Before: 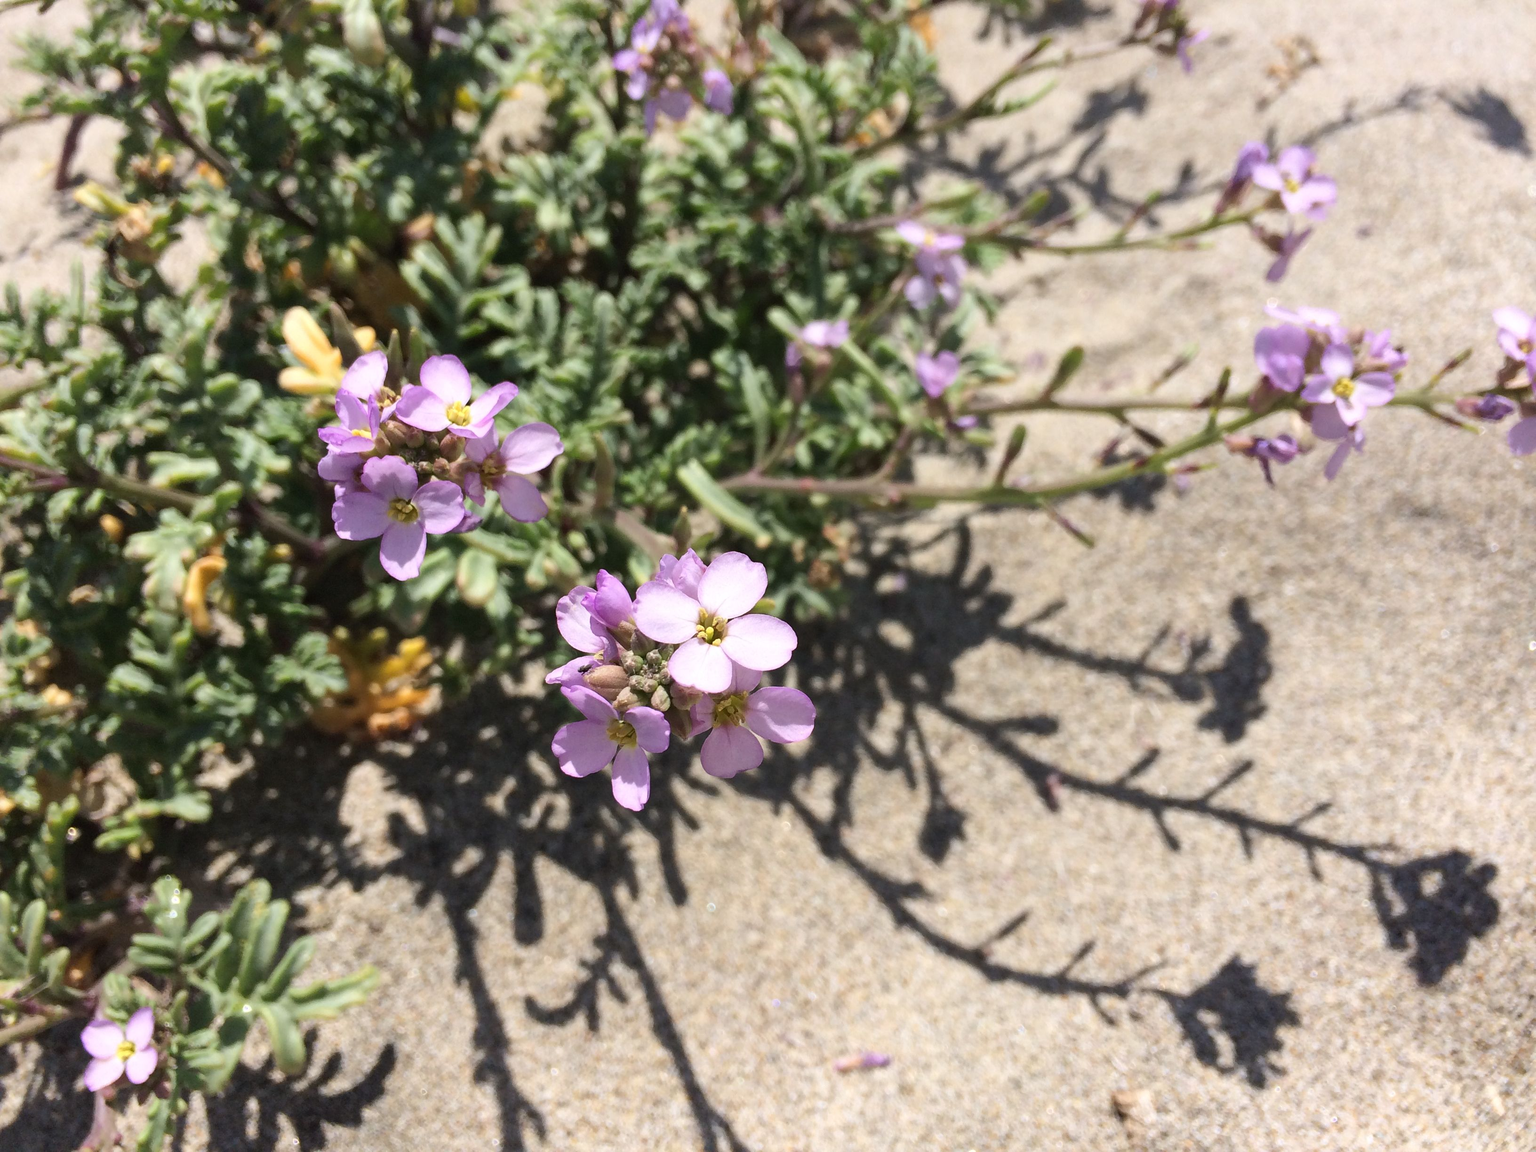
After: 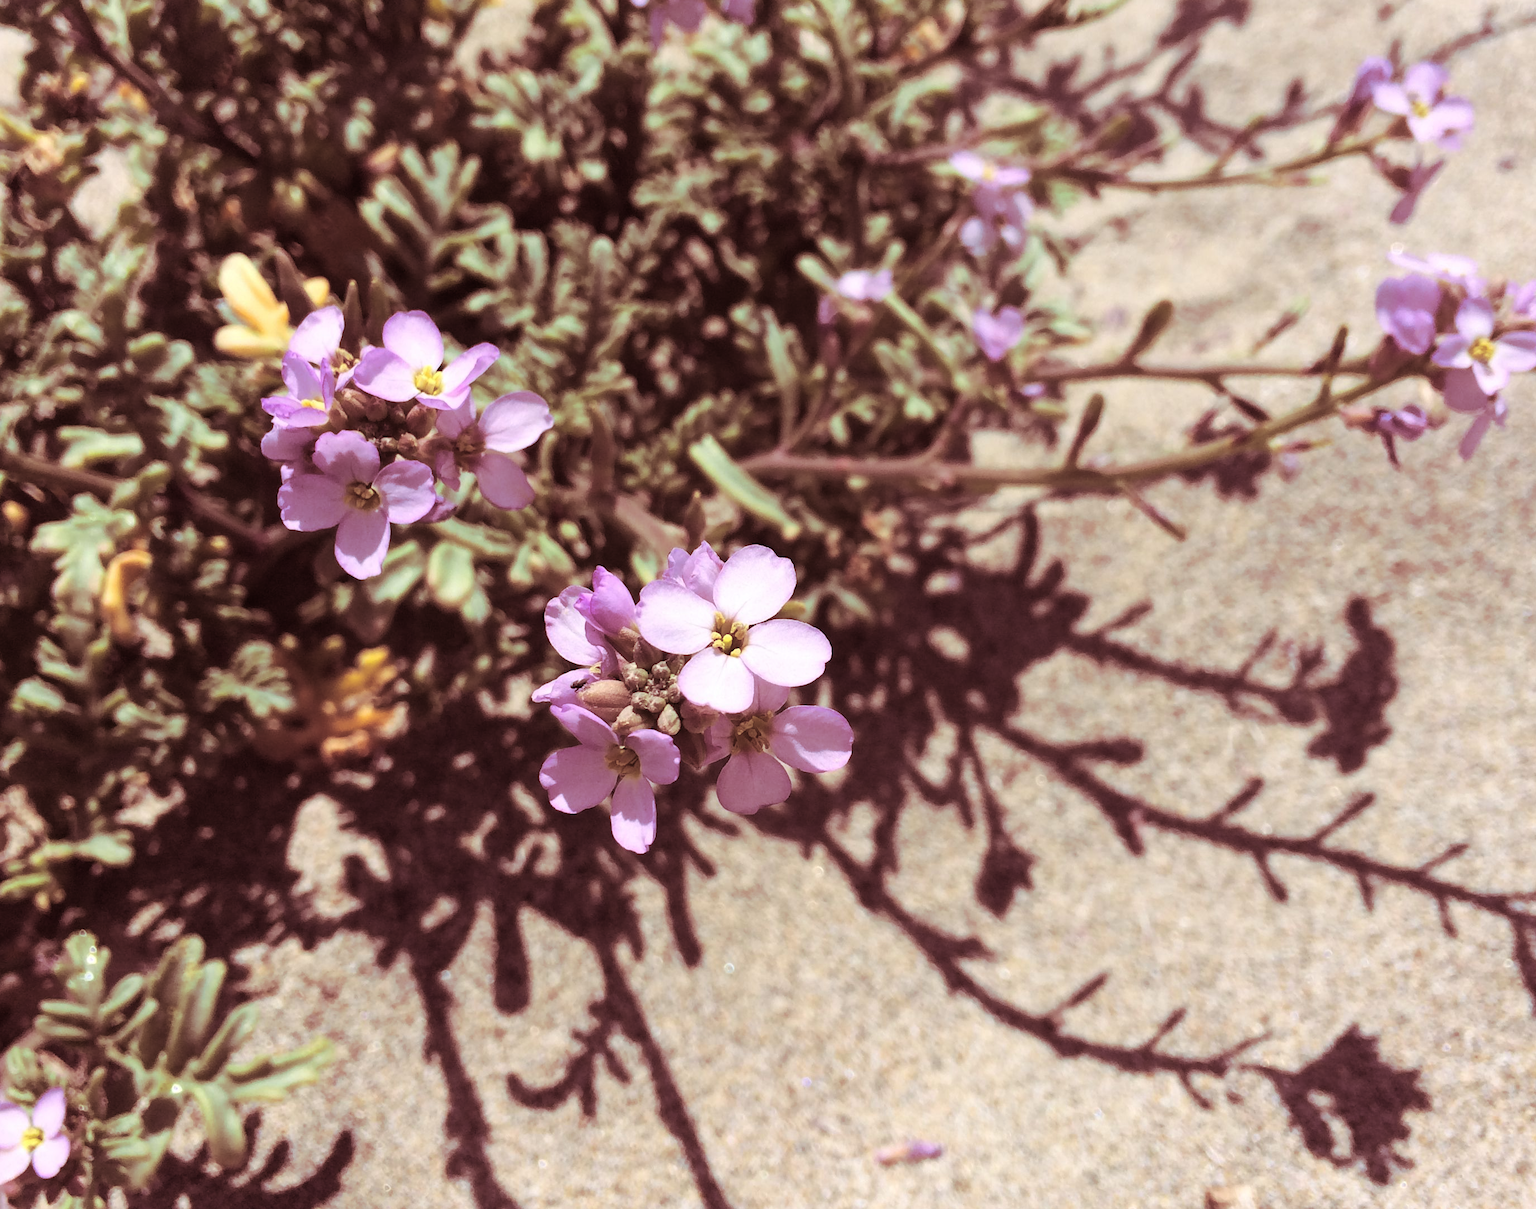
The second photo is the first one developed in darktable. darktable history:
split-toning: highlights › hue 187.2°, highlights › saturation 0.83, balance -68.05, compress 56.43%
crop: left 6.446%, top 8.188%, right 9.538%, bottom 3.548%
